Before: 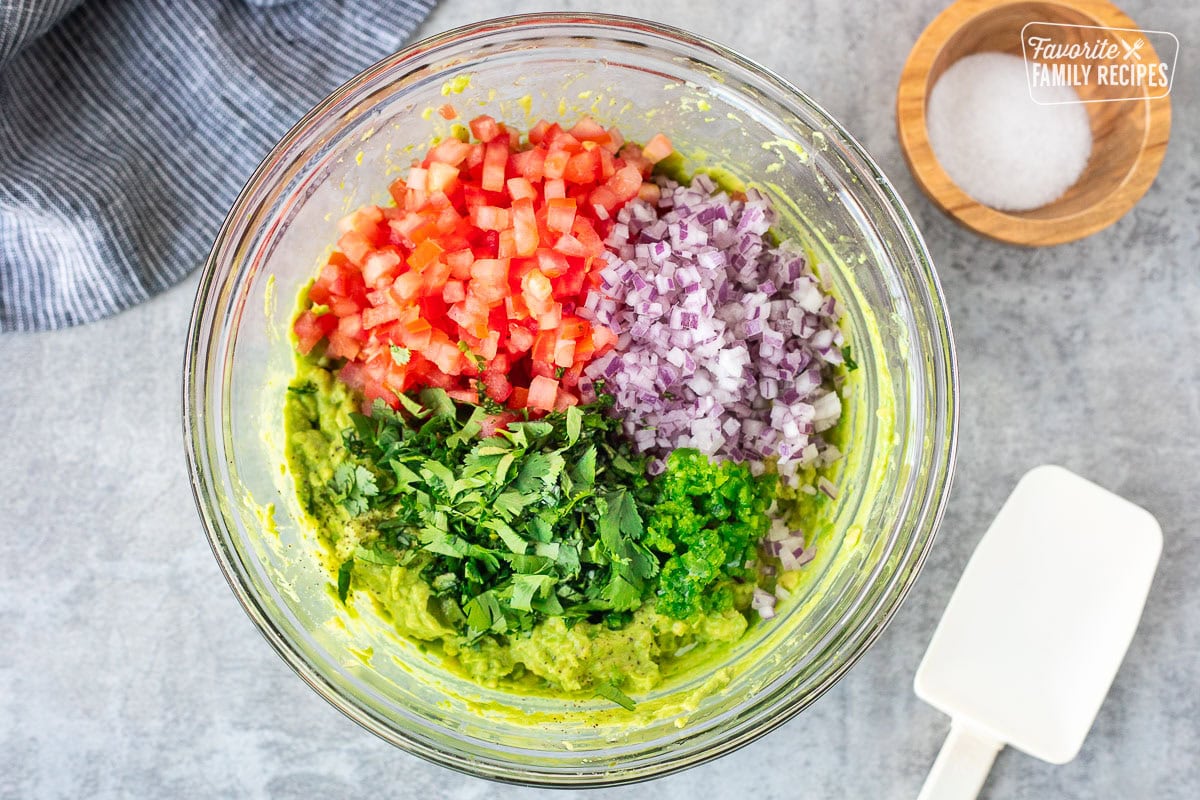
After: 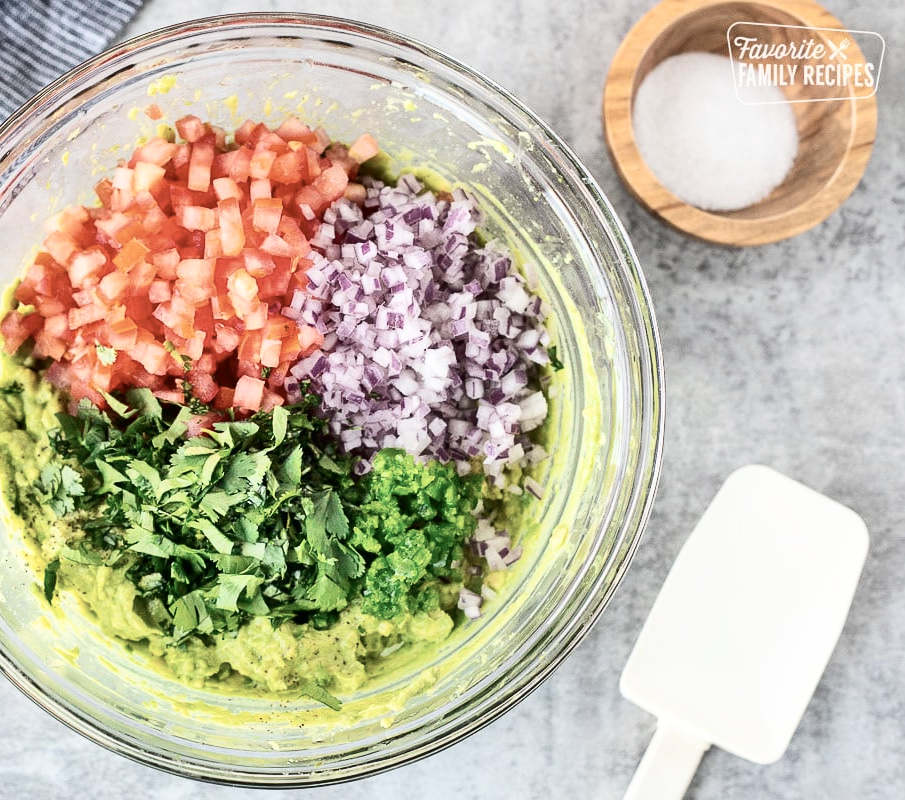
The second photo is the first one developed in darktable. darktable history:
crop and rotate: left 24.517%
contrast brightness saturation: contrast 0.247, saturation -0.312
